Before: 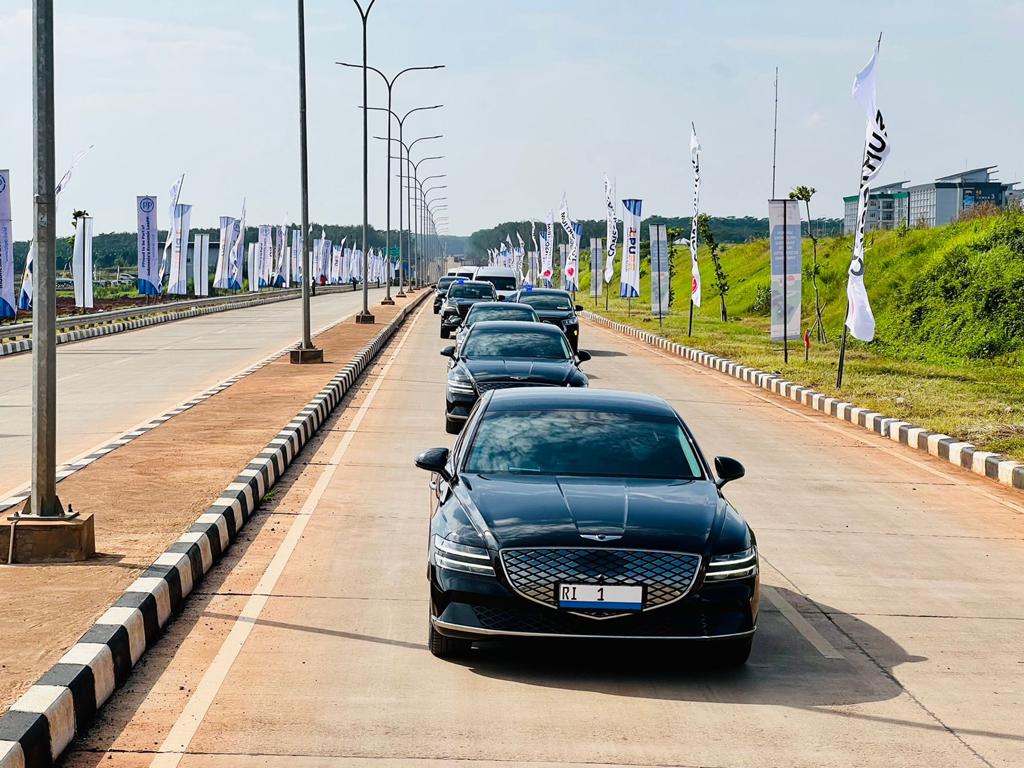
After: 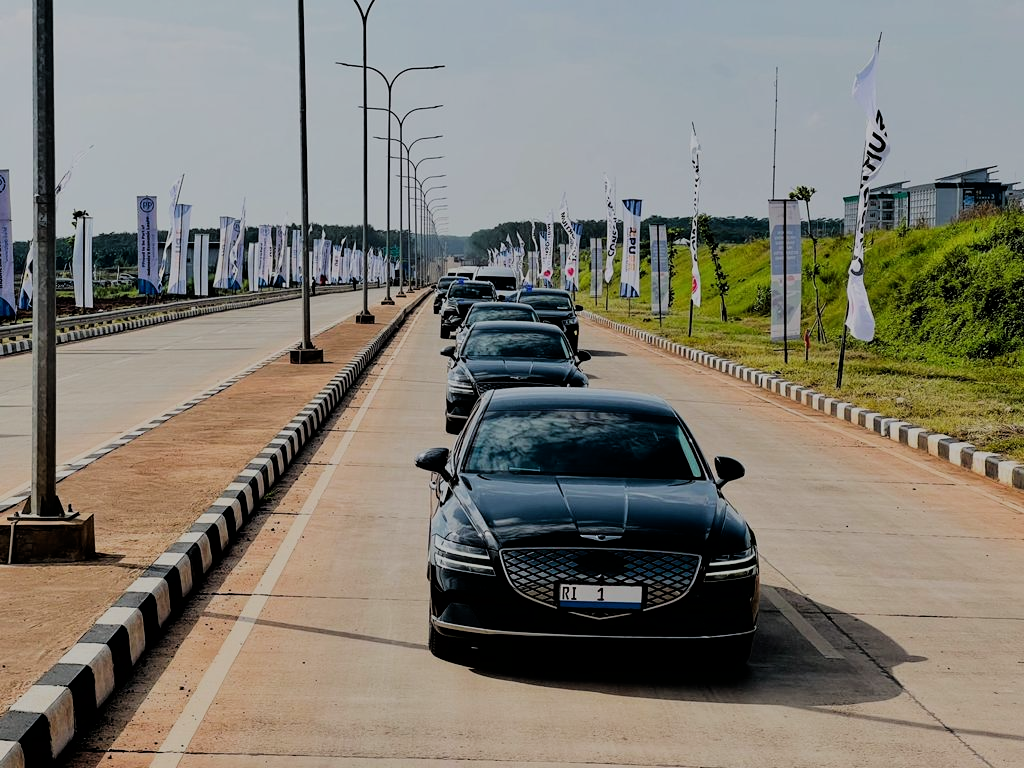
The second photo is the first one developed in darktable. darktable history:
filmic rgb: black relative exposure -5.08 EV, white relative exposure 3.99 EV, threshold 3.05 EV, hardness 2.9, contrast 1.192, highlights saturation mix -30.46%, enable highlight reconstruction true
exposure: black level correction 0, exposure -0.787 EV, compensate exposure bias true, compensate highlight preservation false
